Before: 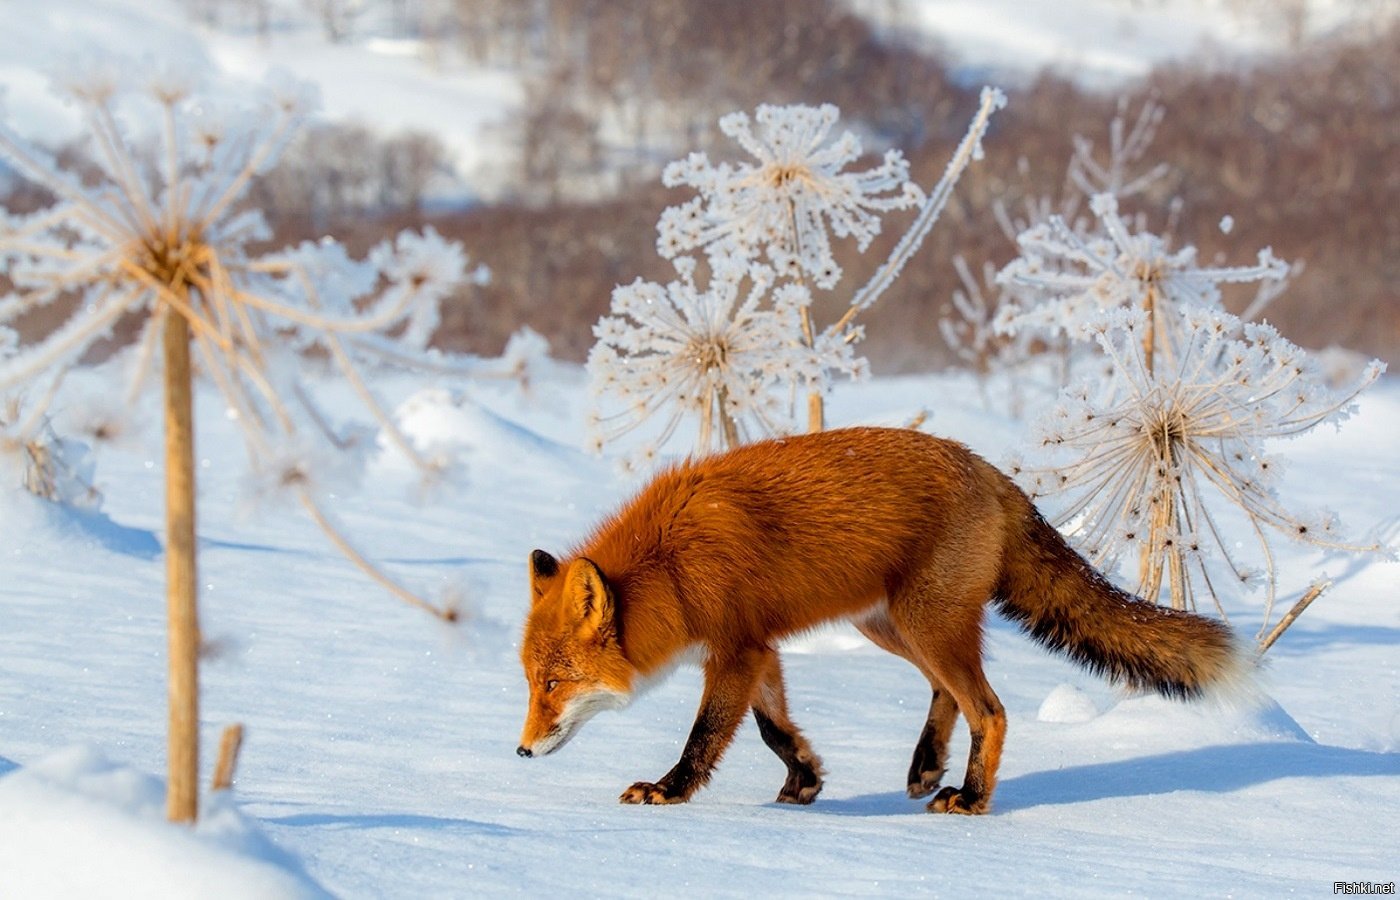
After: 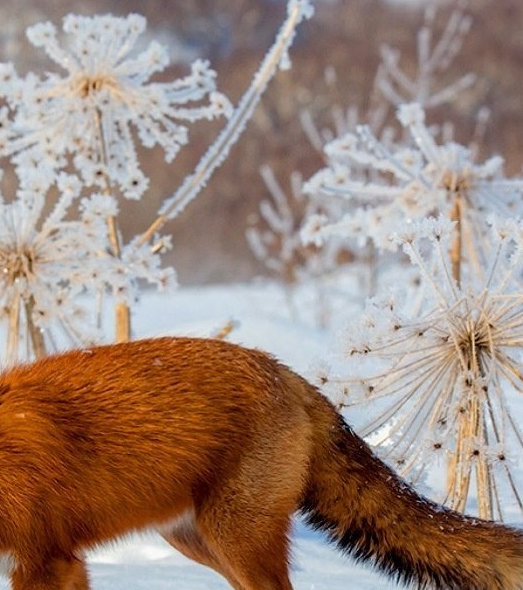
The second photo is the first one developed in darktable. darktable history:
crop and rotate: left 49.535%, top 10.1%, right 13.104%, bottom 24.251%
